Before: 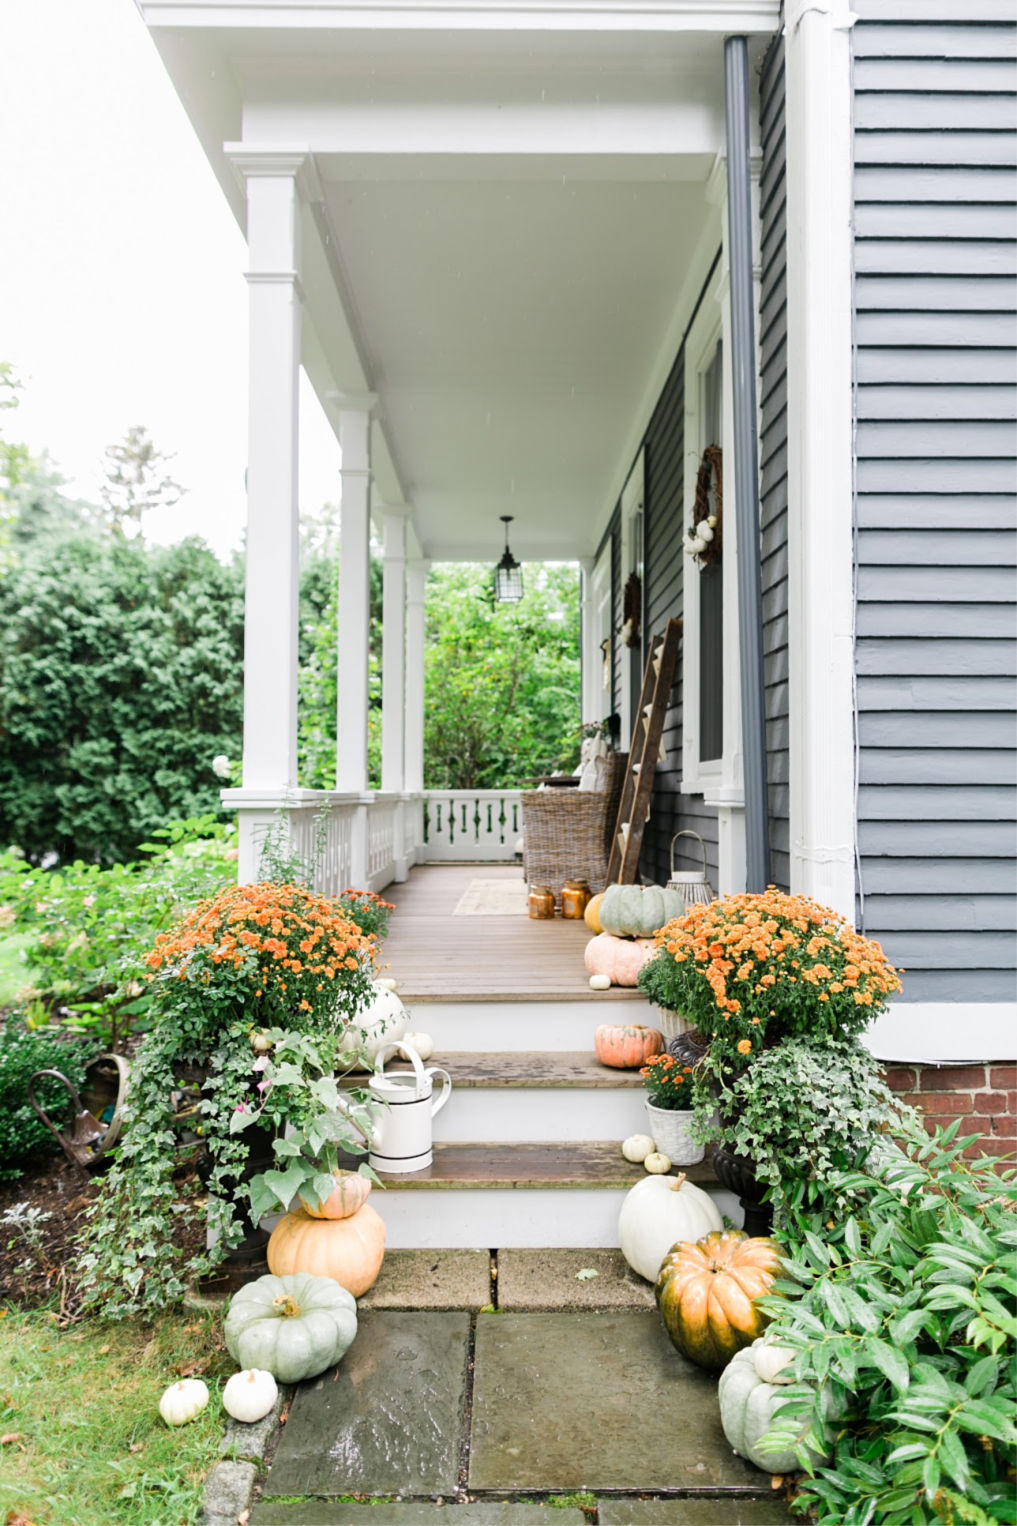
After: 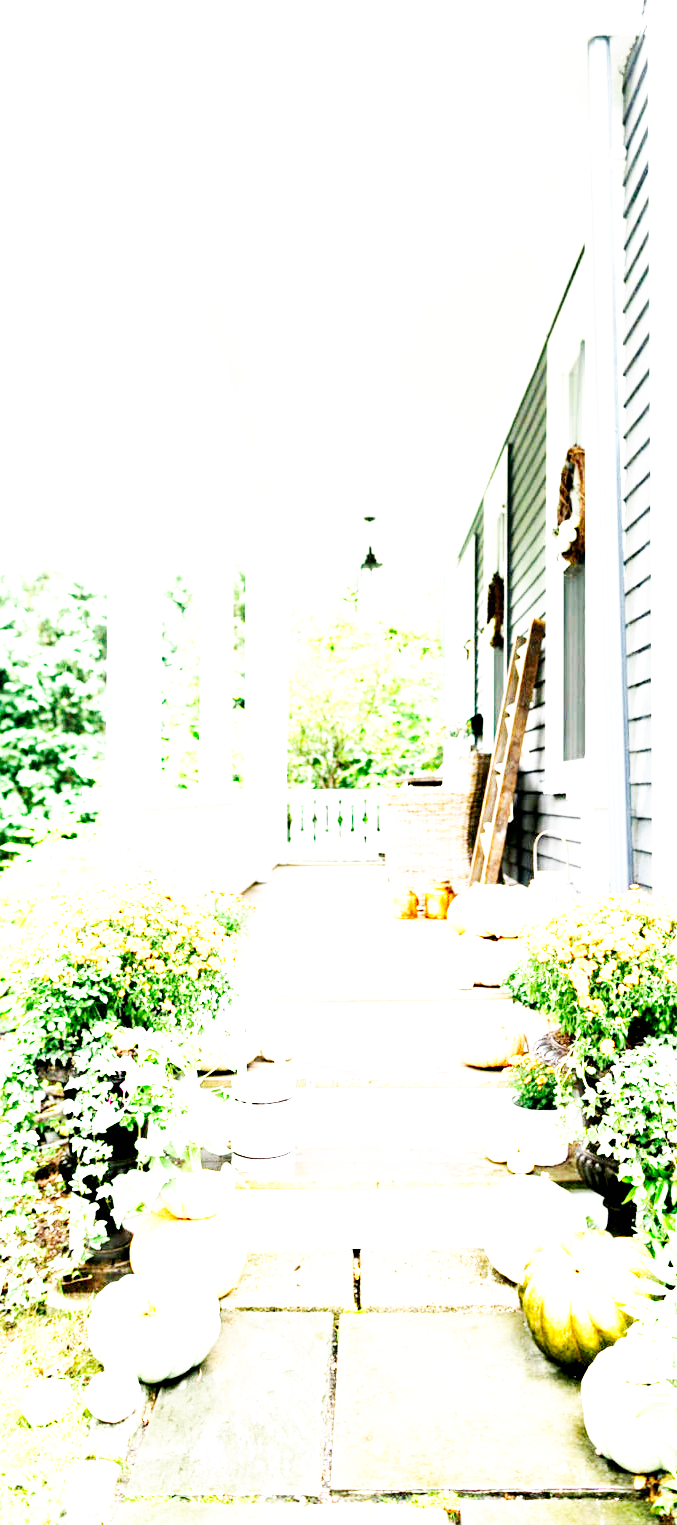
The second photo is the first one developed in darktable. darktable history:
crop and rotate: left 13.473%, right 19.916%
base curve: curves: ch0 [(0, 0) (0.007, 0.004) (0.027, 0.03) (0.046, 0.07) (0.207, 0.54) (0.442, 0.872) (0.673, 0.972) (1, 1)], preserve colors none
exposure: black level correction 0.005, exposure 2.07 EV, compensate exposure bias true, compensate highlight preservation false
